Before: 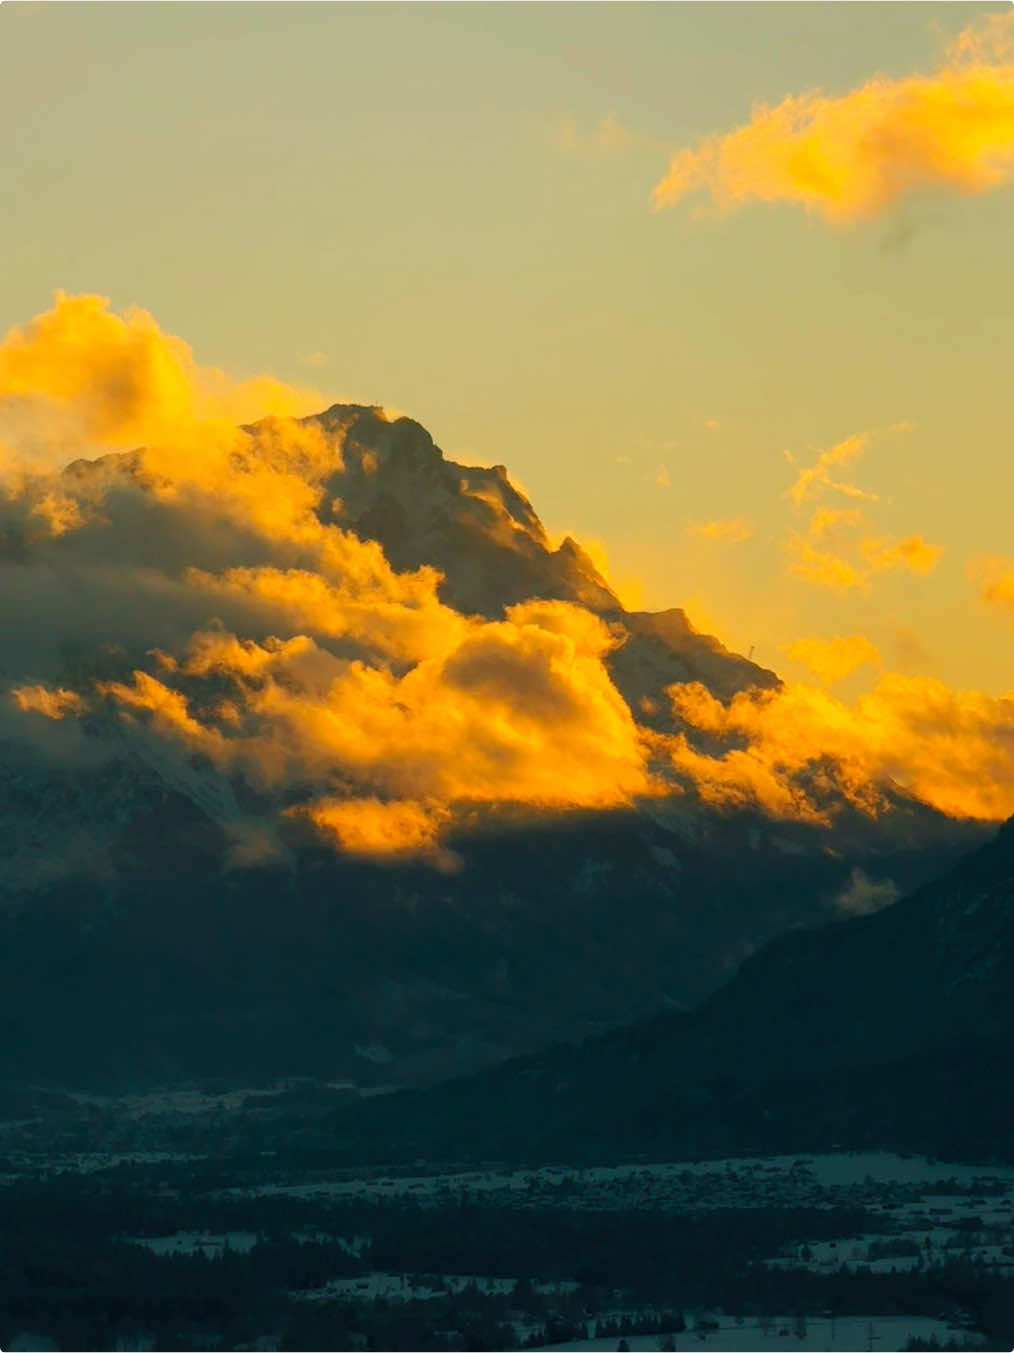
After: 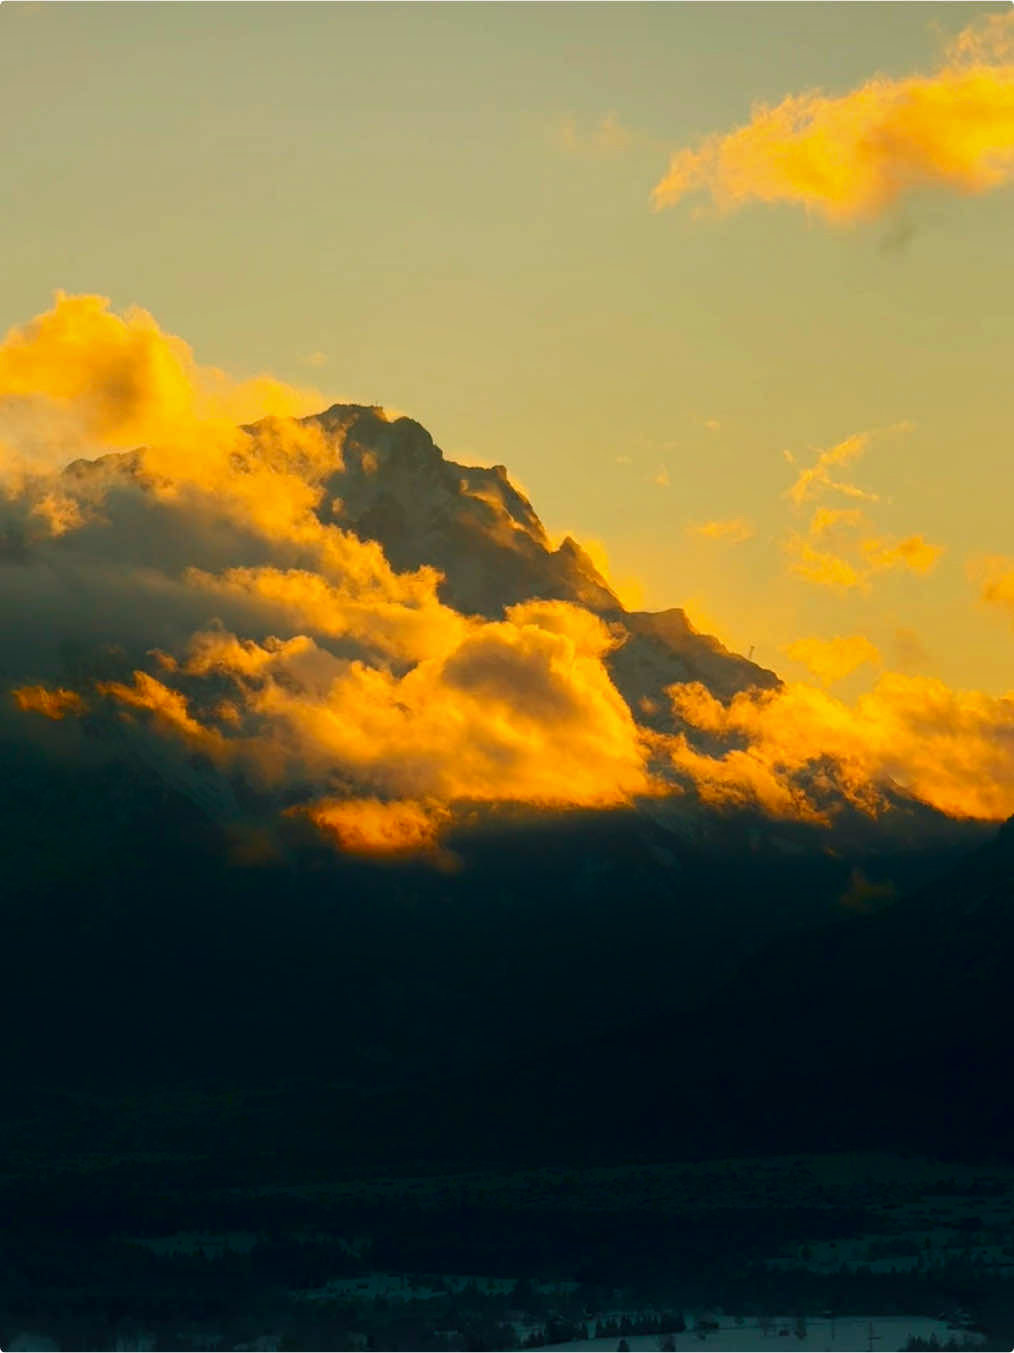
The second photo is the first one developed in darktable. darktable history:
shadows and highlights: shadows -87.12, highlights -35.51, soften with gaussian
